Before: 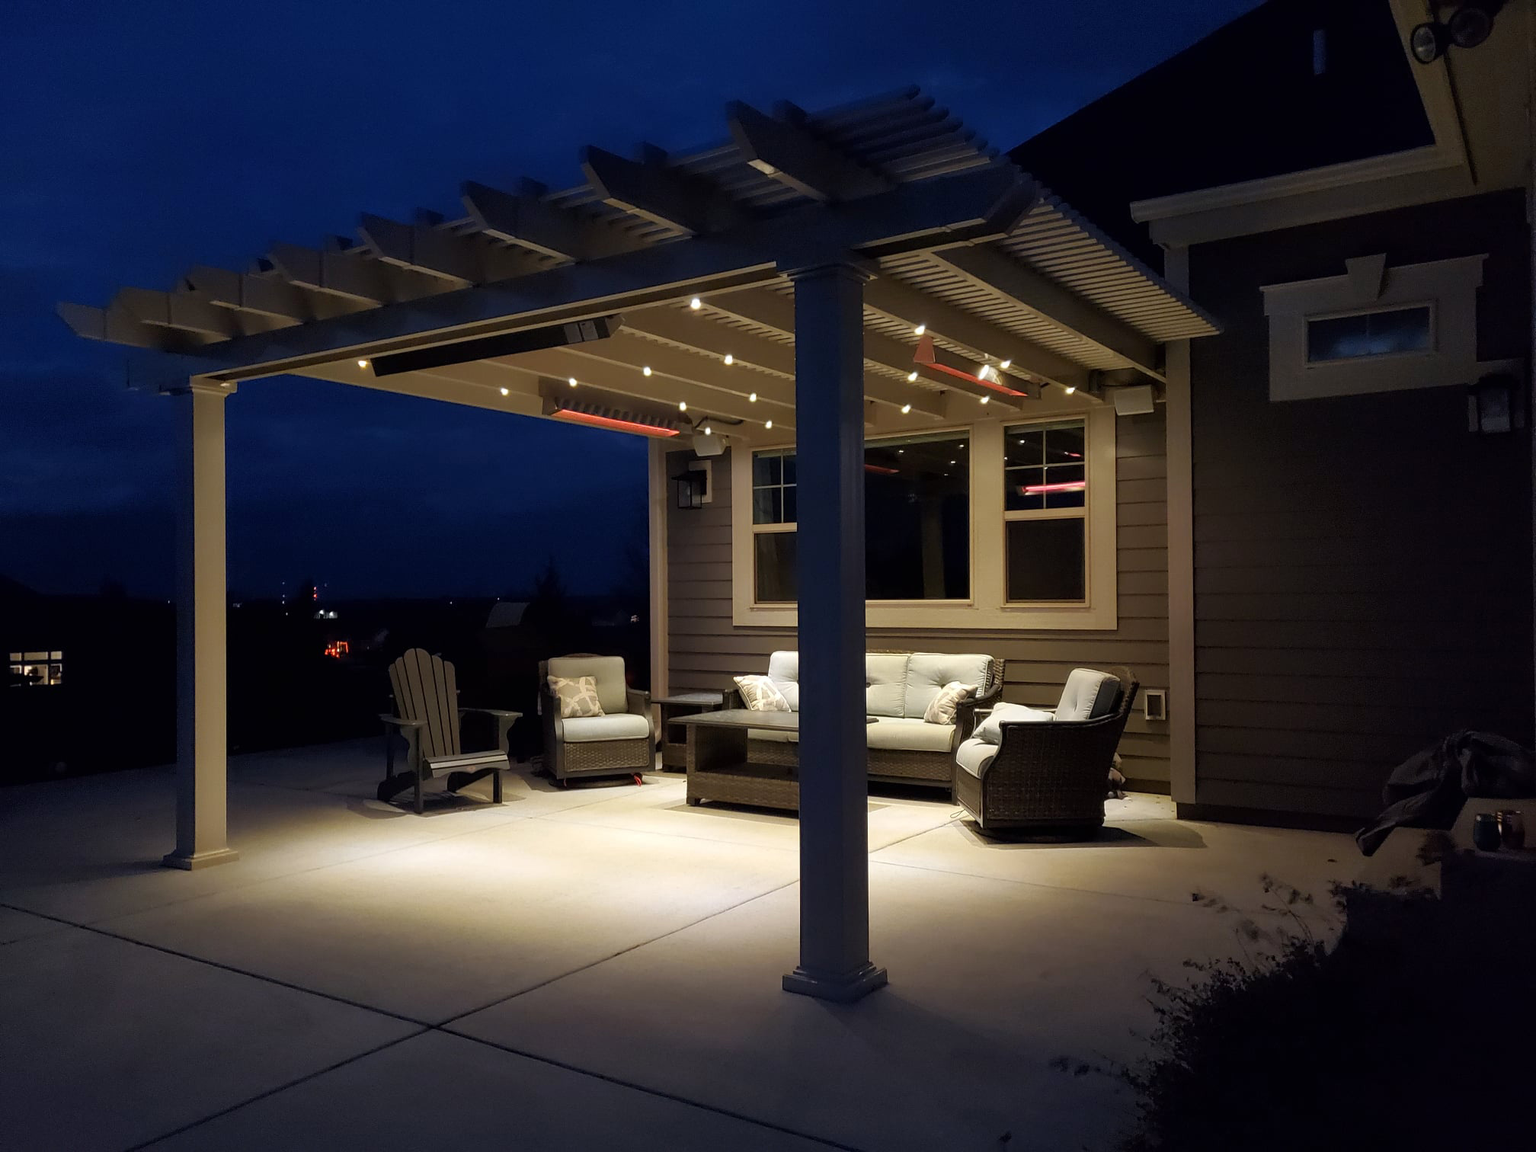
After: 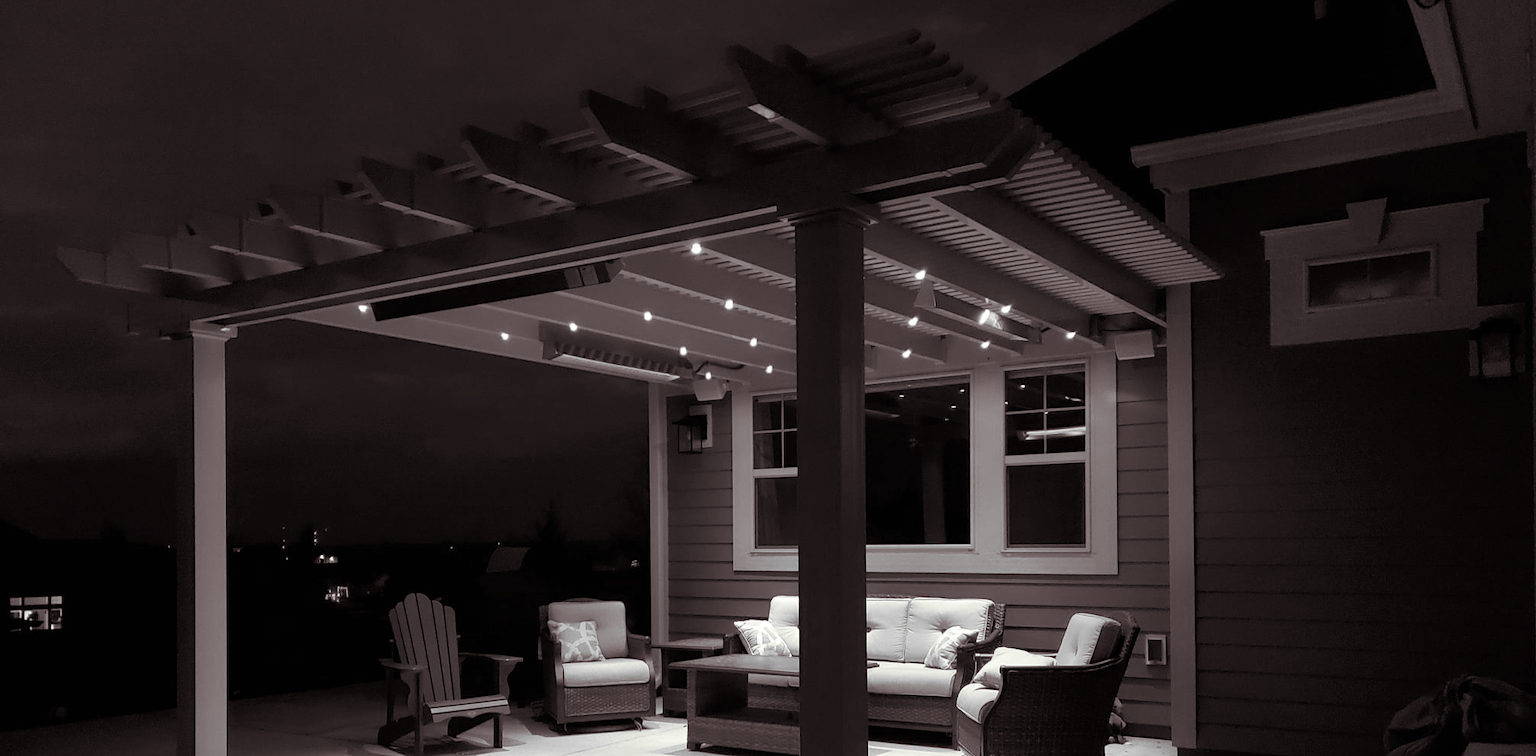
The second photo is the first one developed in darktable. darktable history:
crop and rotate: top 4.848%, bottom 29.503%
monochrome: on, module defaults
split-toning: shadows › saturation 0.2
